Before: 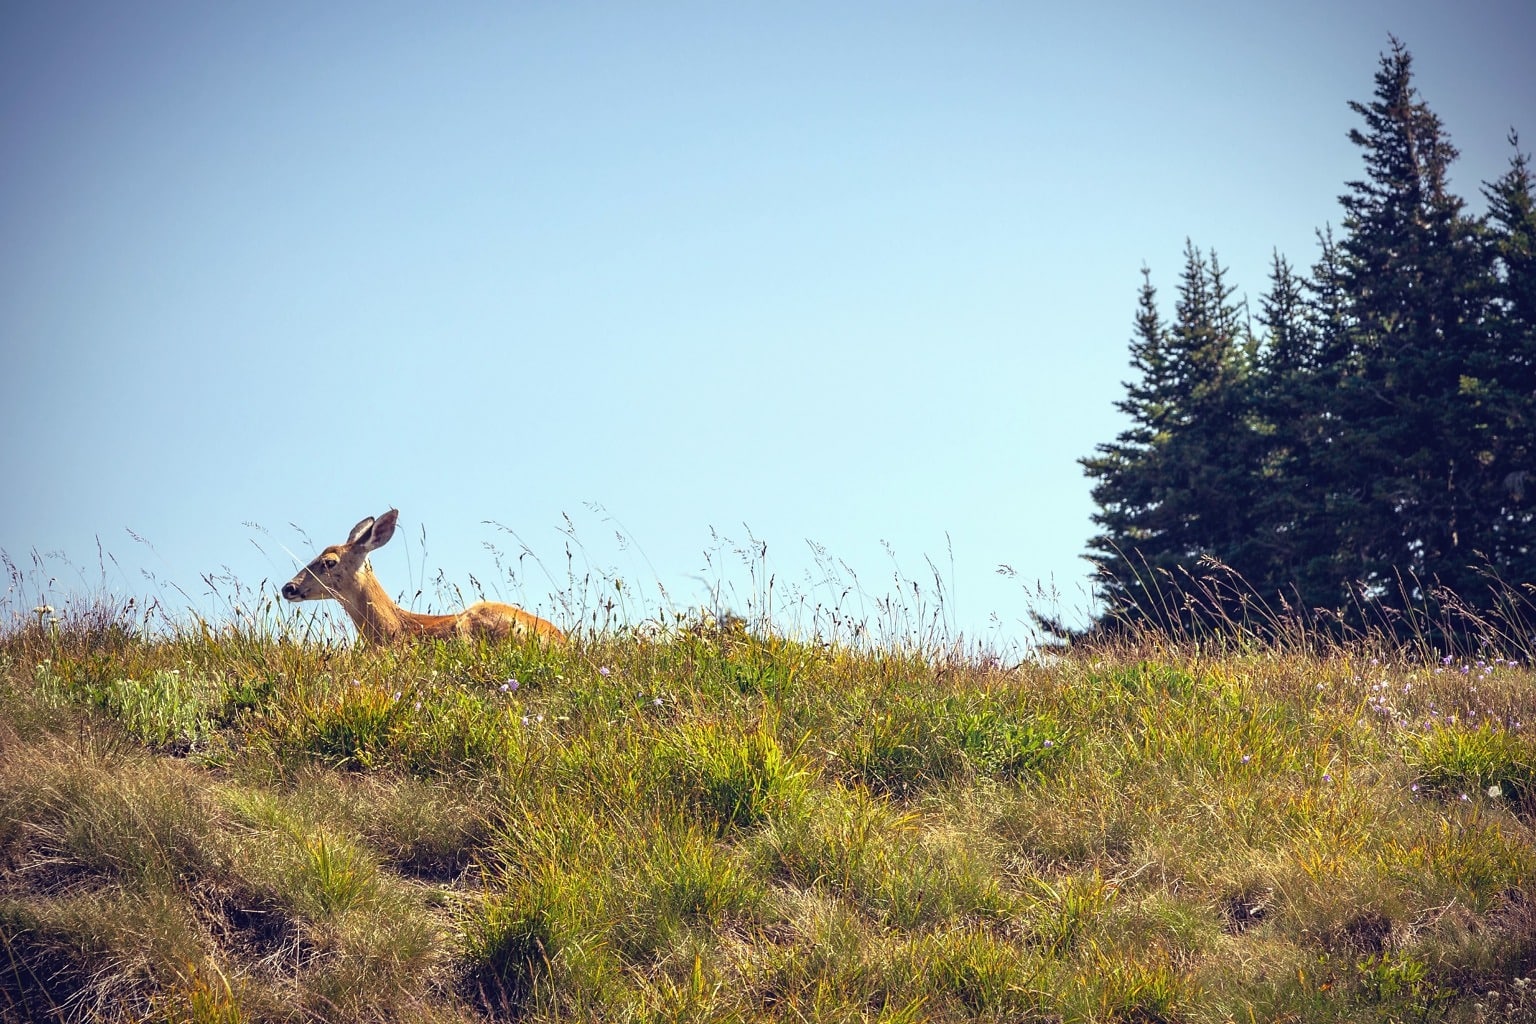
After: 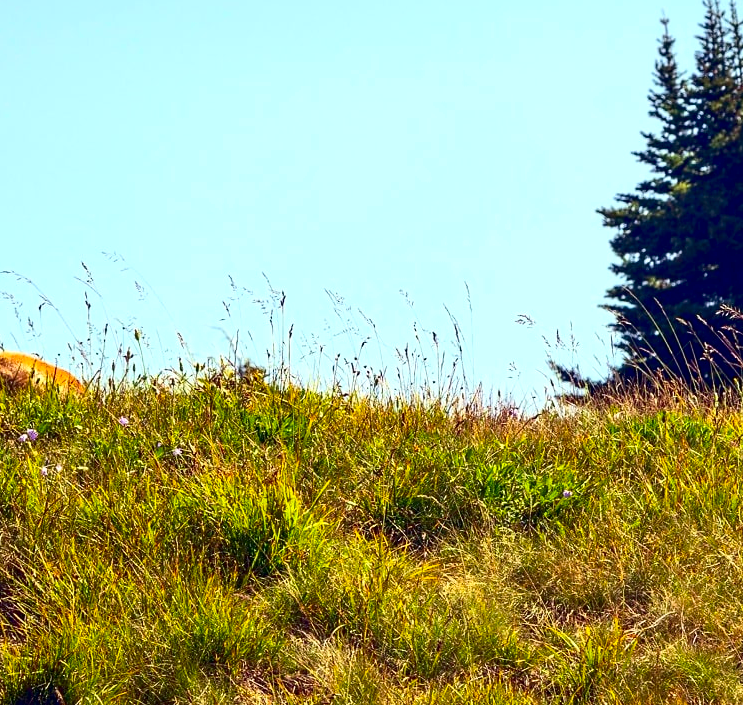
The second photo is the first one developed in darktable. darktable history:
color correction: highlights b* 0.034, saturation 1.26
exposure: black level correction 0.007, exposure 0.155 EV, compensate exposure bias true, compensate highlight preservation false
crop: left 31.365%, top 24.489%, right 20.258%, bottom 6.611%
contrast brightness saturation: contrast 0.189, brightness -0.104, saturation 0.212
